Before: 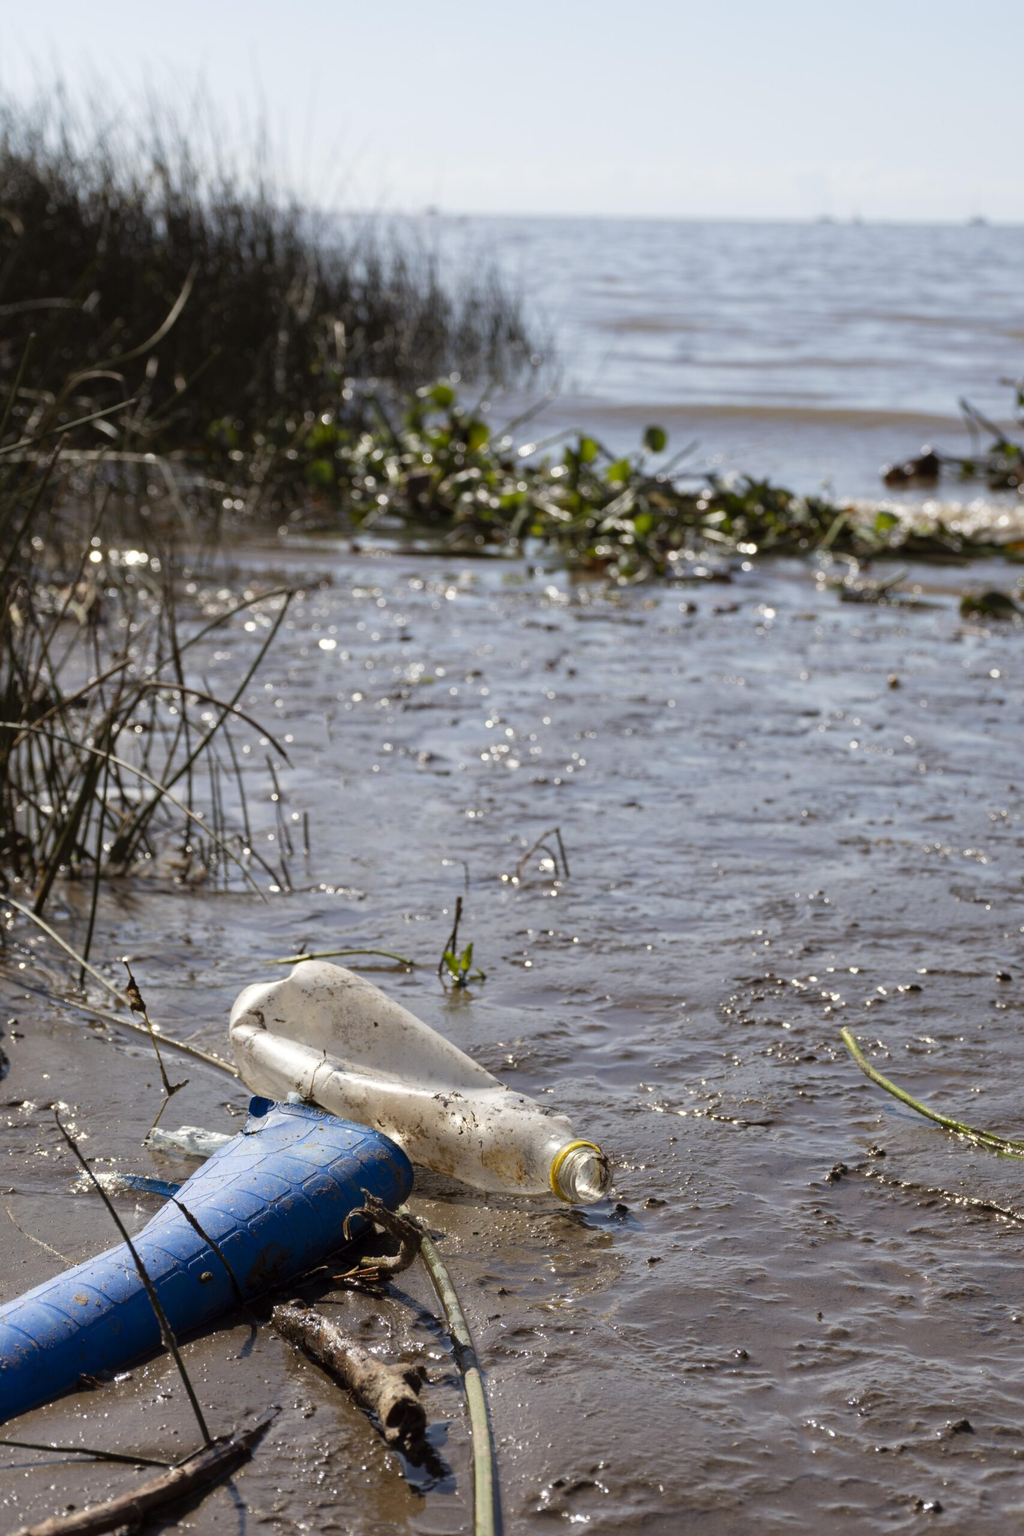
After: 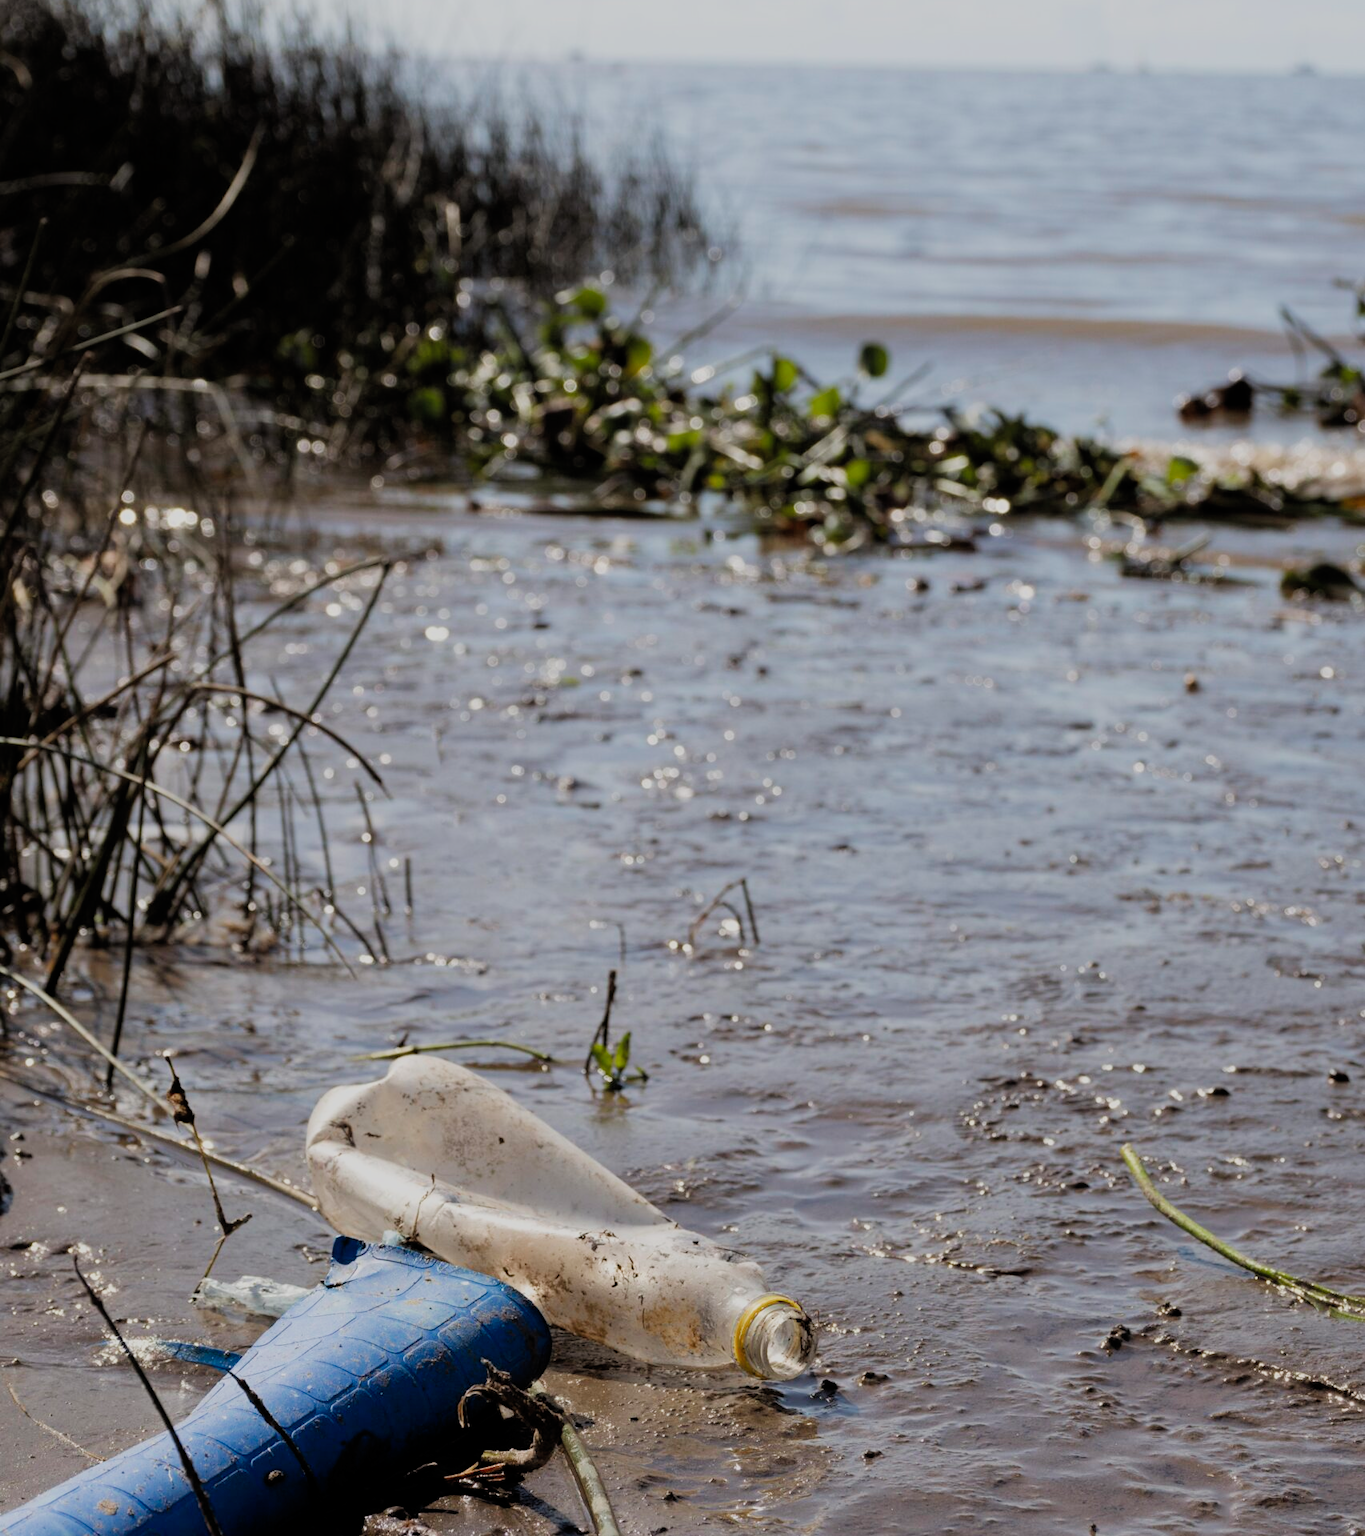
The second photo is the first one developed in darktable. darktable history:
filmic rgb: black relative exposure -7.65 EV, white relative exposure 4.56 EV, threshold 5.97 EV, hardness 3.61, add noise in highlights 0, color science v3 (2019), use custom middle-gray values true, contrast in highlights soft, enable highlight reconstruction true
crop: top 11.046%, bottom 13.928%
